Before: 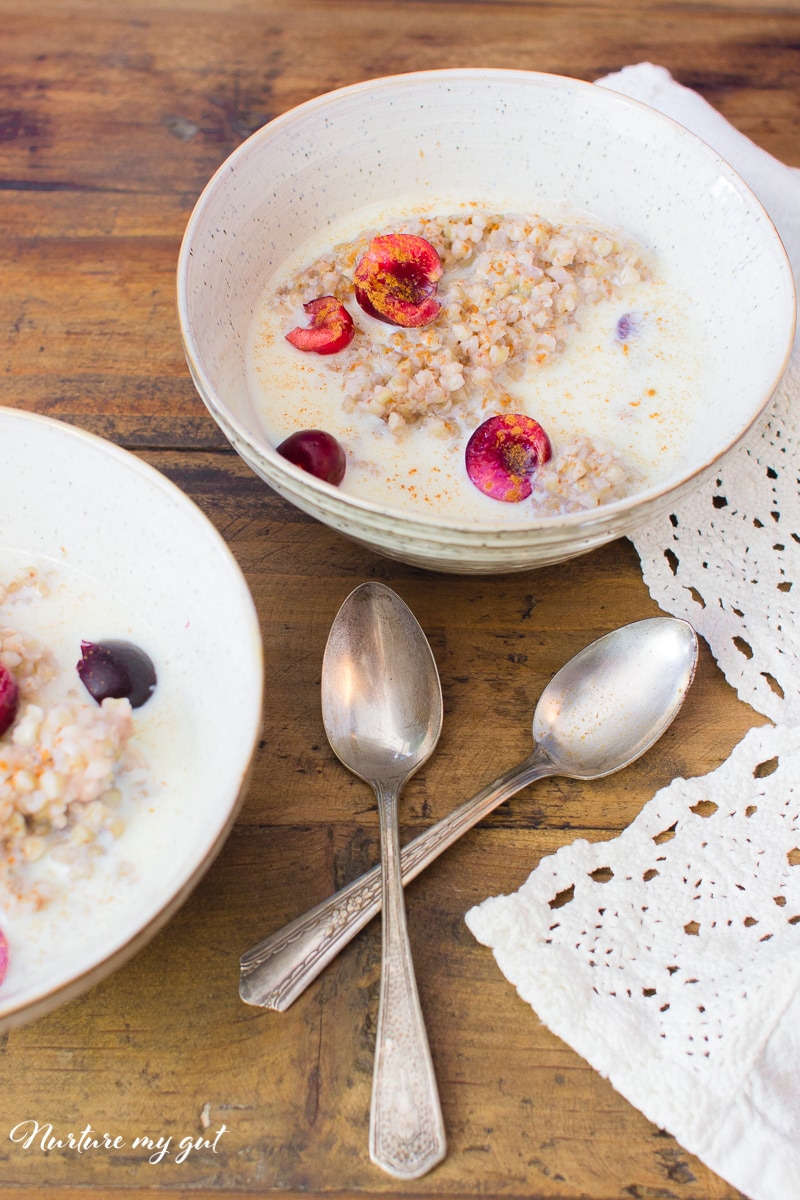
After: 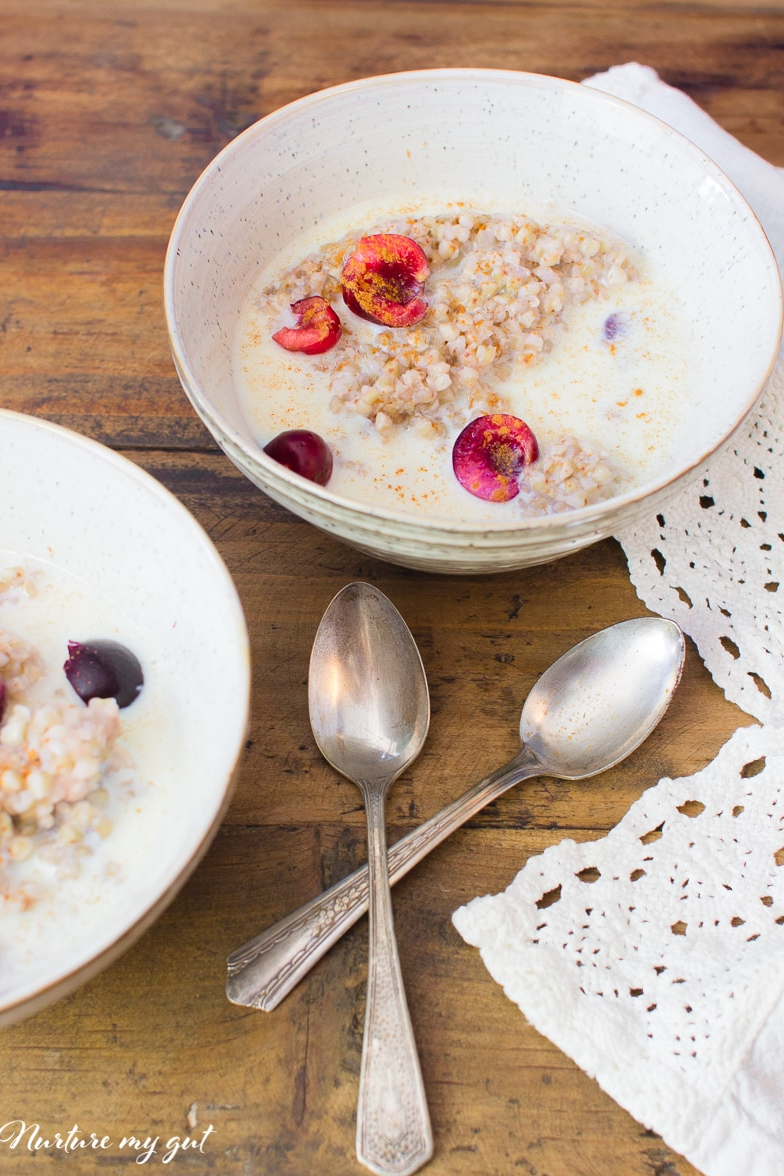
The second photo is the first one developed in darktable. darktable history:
crop: left 1.645%, right 0.268%, bottom 1.996%
